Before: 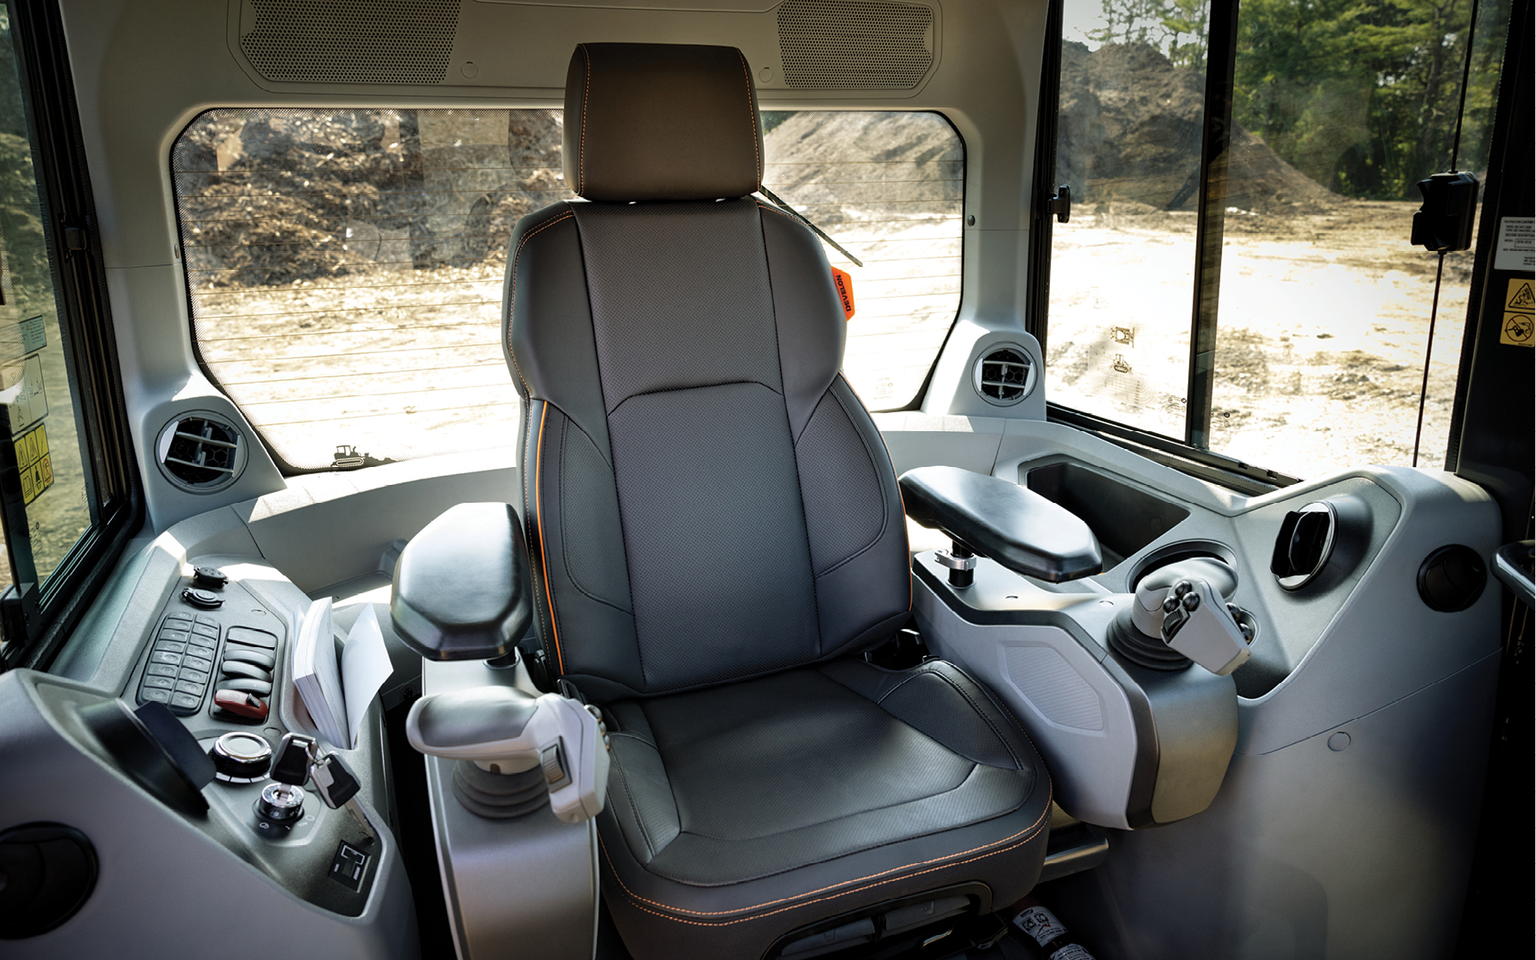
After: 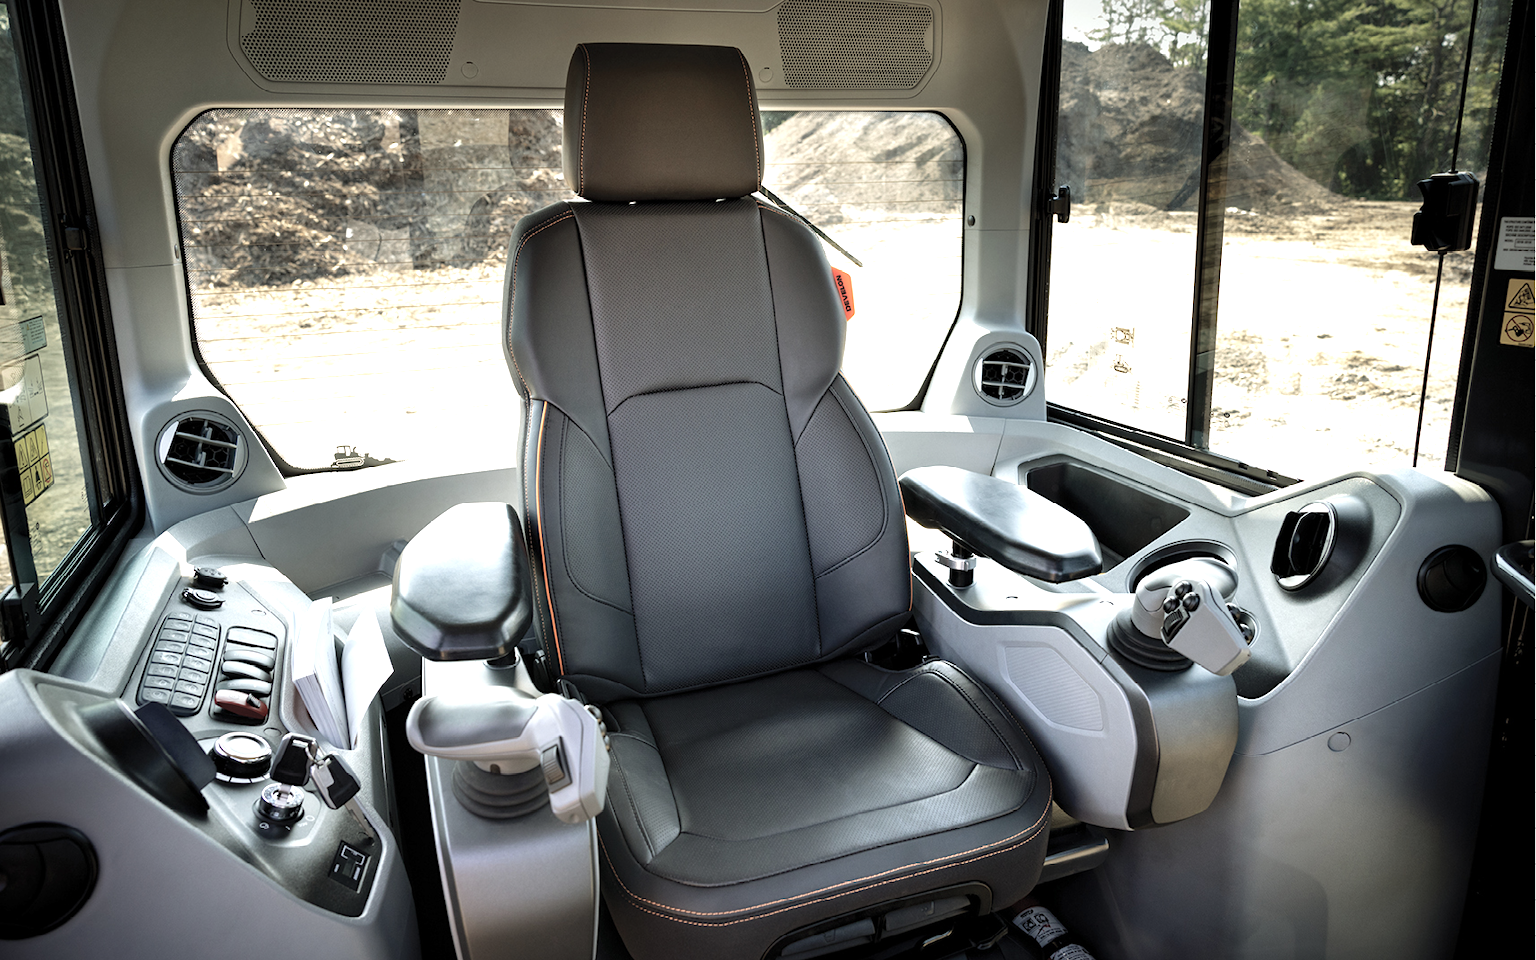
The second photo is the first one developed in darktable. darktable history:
color balance: input saturation 100.43%, contrast fulcrum 14.22%, output saturation 70.41%
white balance: emerald 1
exposure: exposure 0.657 EV, compensate highlight preservation false
